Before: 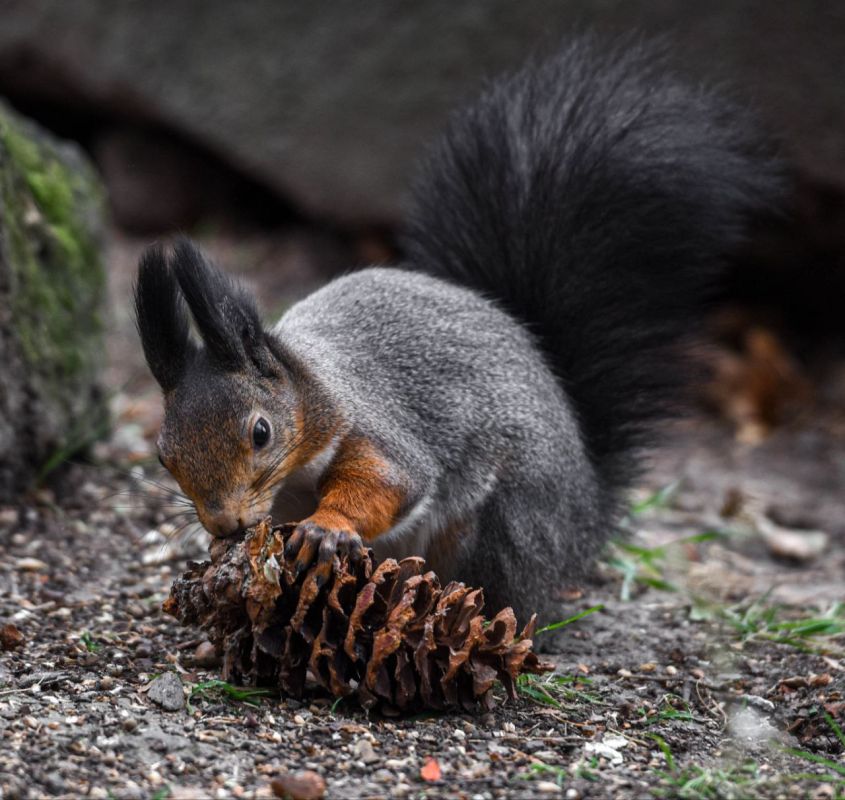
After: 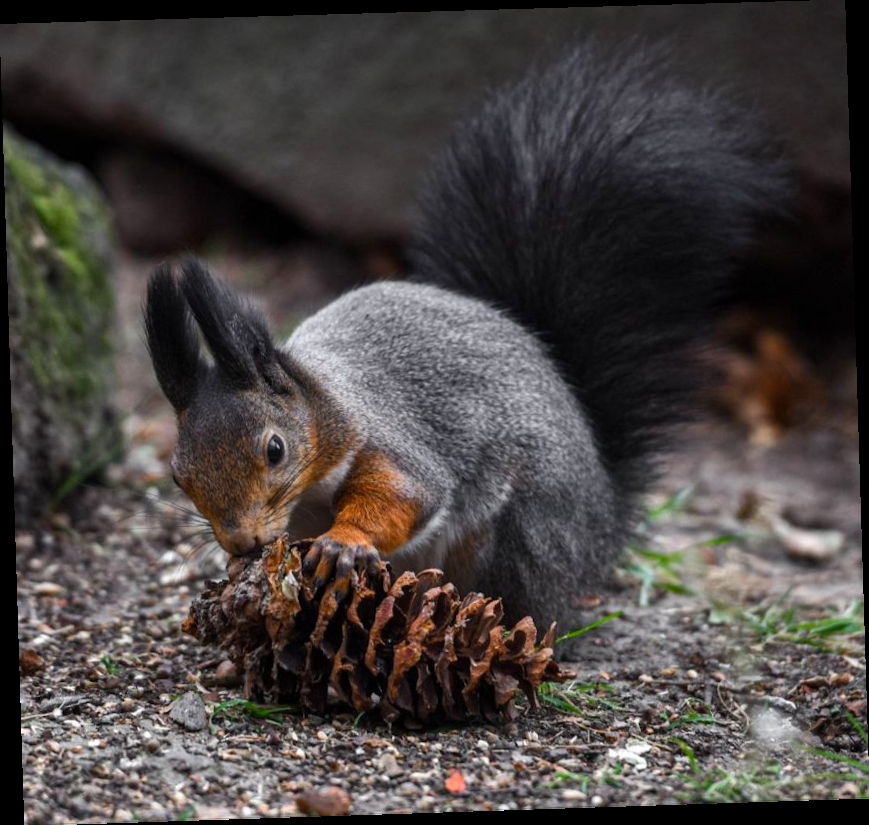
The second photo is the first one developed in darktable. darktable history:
rotate and perspective: rotation -1.77°, lens shift (horizontal) 0.004, automatic cropping off
color balance rgb: perceptual saturation grading › global saturation 10%, global vibrance 10%
